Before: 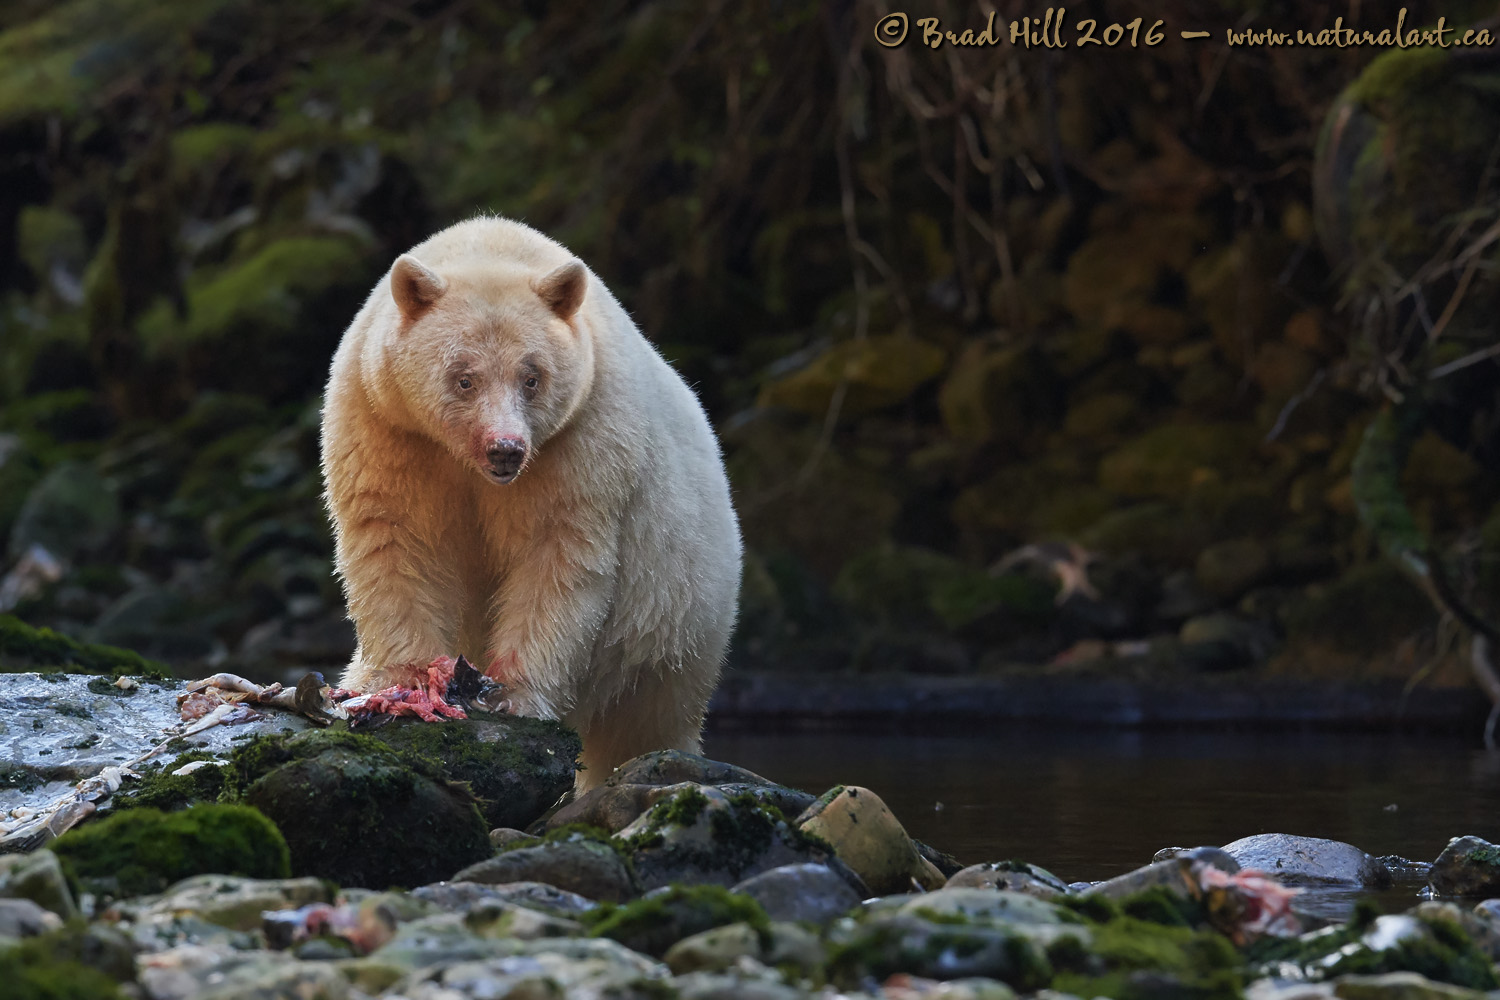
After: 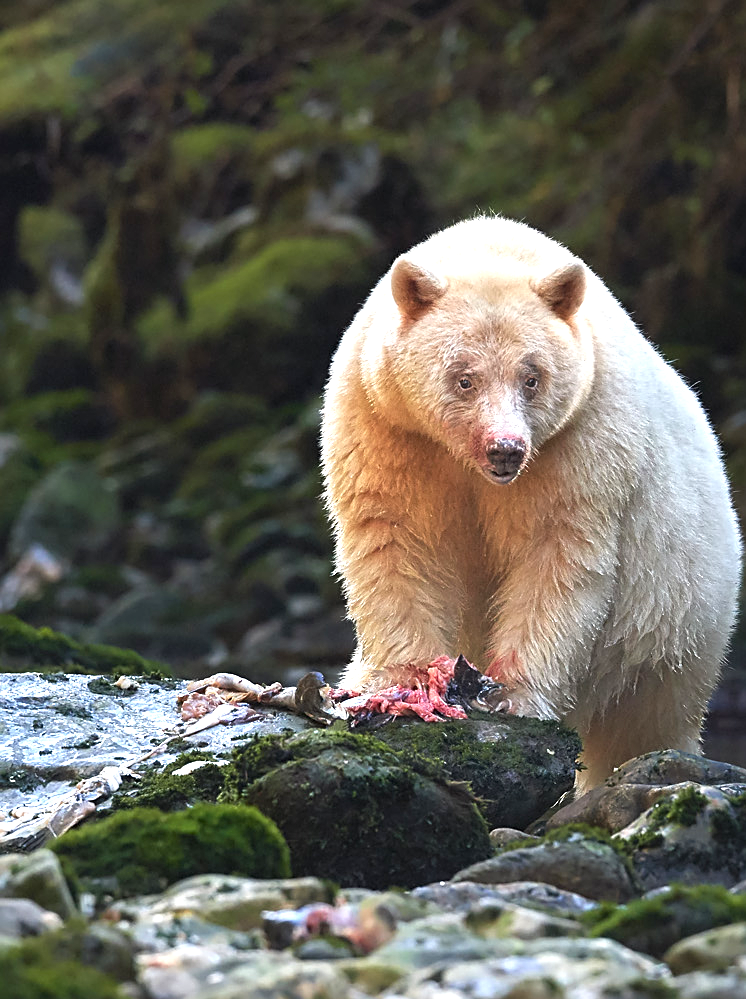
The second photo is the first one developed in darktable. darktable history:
sharpen: on, module defaults
exposure: black level correction 0, exposure 1.106 EV, compensate highlight preservation false
crop and rotate: left 0.044%, top 0%, right 50.199%
